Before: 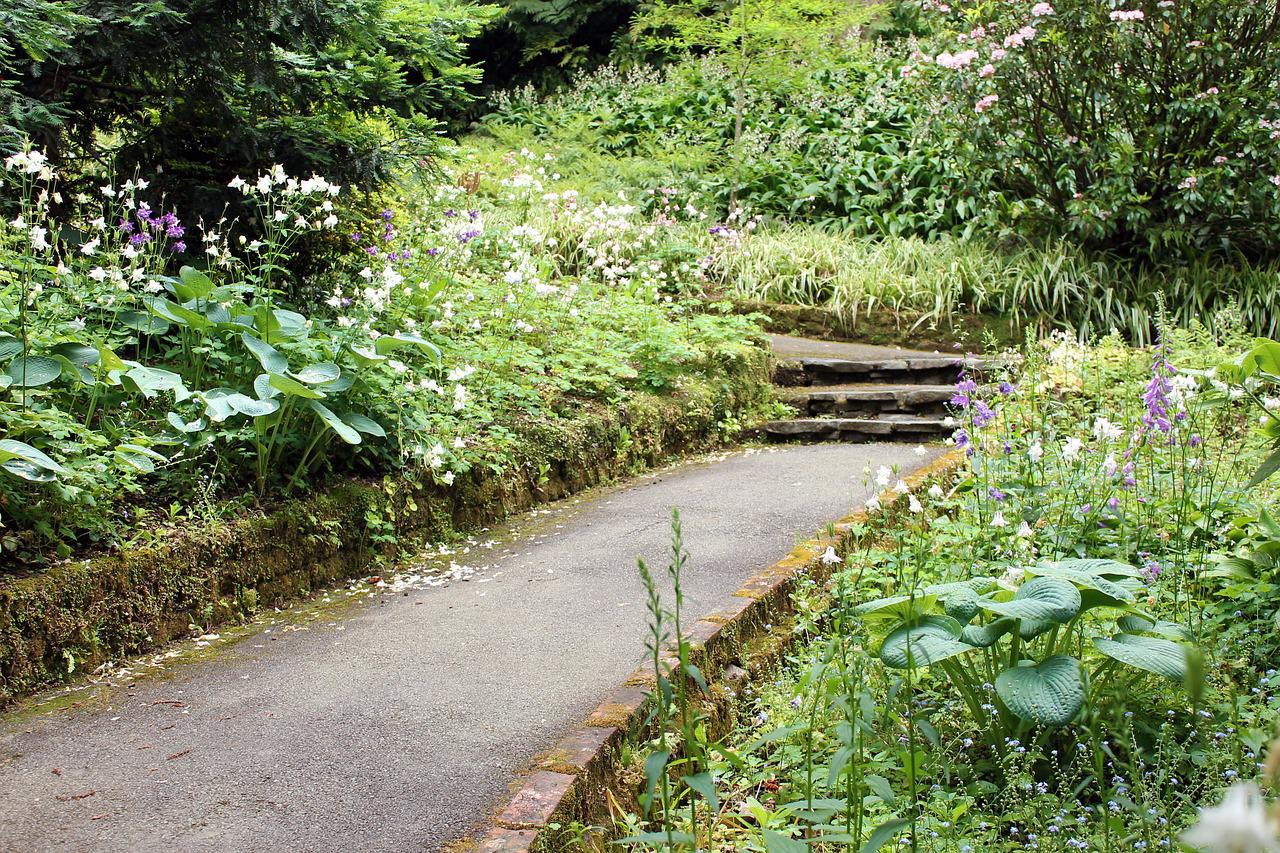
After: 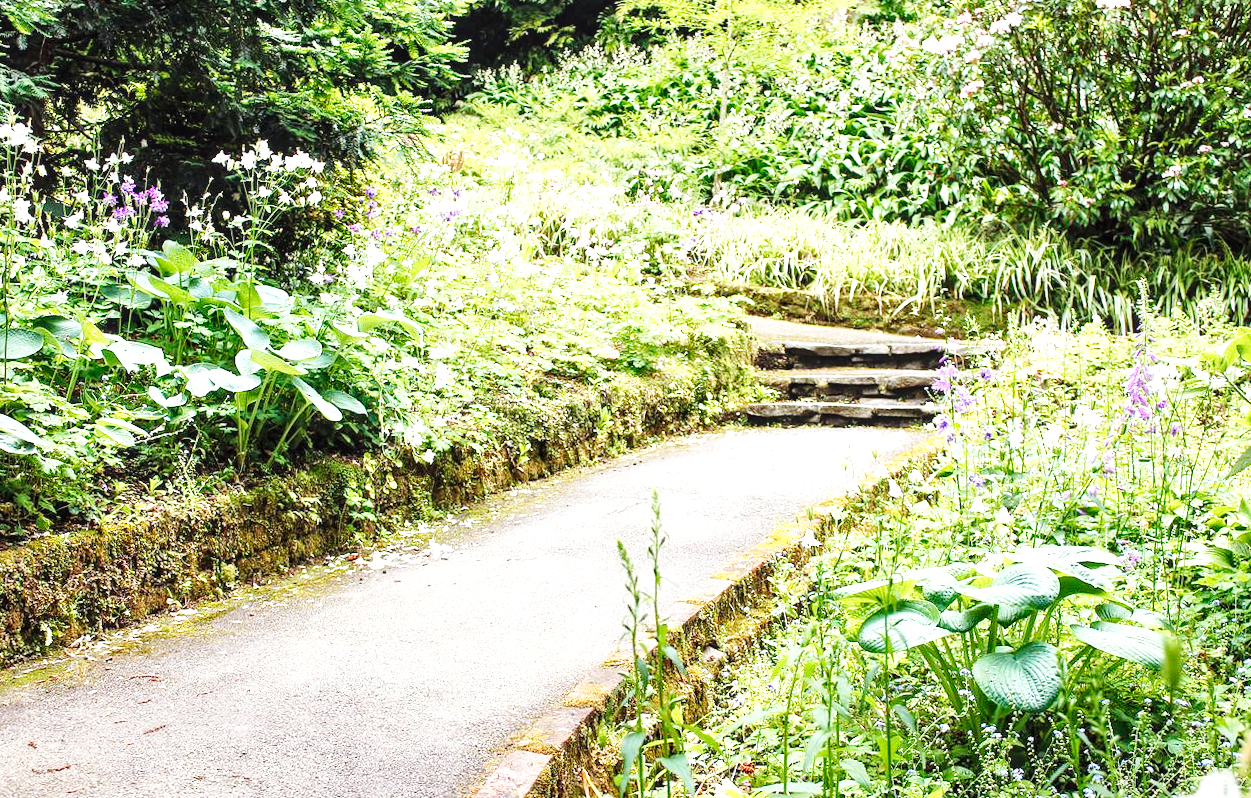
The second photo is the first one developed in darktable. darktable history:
exposure: exposure 1 EV, compensate highlight preservation false
base curve: curves: ch0 [(0, 0) (0.032, 0.025) (0.121, 0.166) (0.206, 0.329) (0.605, 0.79) (1, 1)], preserve colors none
crop: left 1.964%, top 3.251%, right 1.122%, bottom 4.933%
rotate and perspective: rotation 0.8°, automatic cropping off
local contrast: on, module defaults
